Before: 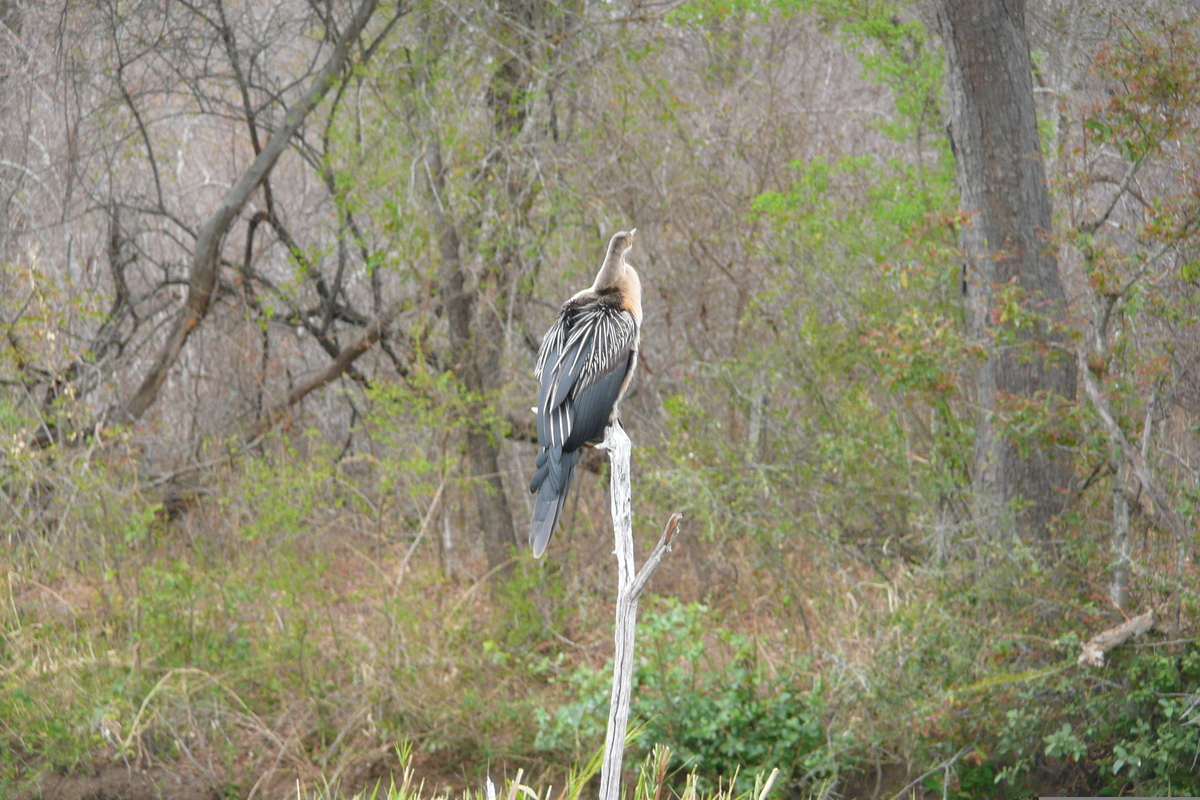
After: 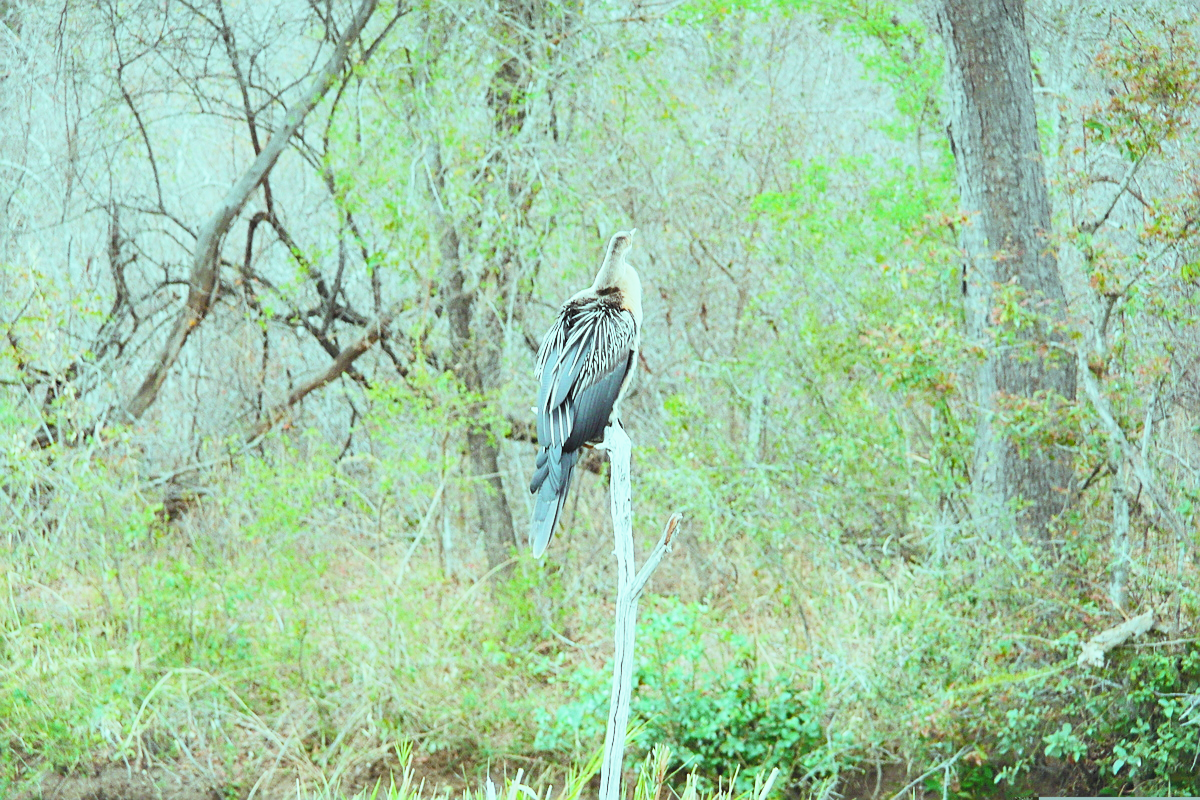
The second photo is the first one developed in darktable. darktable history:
contrast brightness saturation: contrast 0.388, brightness 0.529
filmic rgb: black relative exposure -7.65 EV, white relative exposure 4.56 EV, threshold 2.99 EV, hardness 3.61, preserve chrominance no, color science v5 (2021), contrast in shadows safe, contrast in highlights safe, enable highlight reconstruction true
exposure: compensate highlight preservation false
sharpen: on, module defaults
color balance rgb: shadows lift › luminance -9.533%, highlights gain › chroma 7.452%, highlights gain › hue 187.06°, perceptual saturation grading › global saturation 29.704%
